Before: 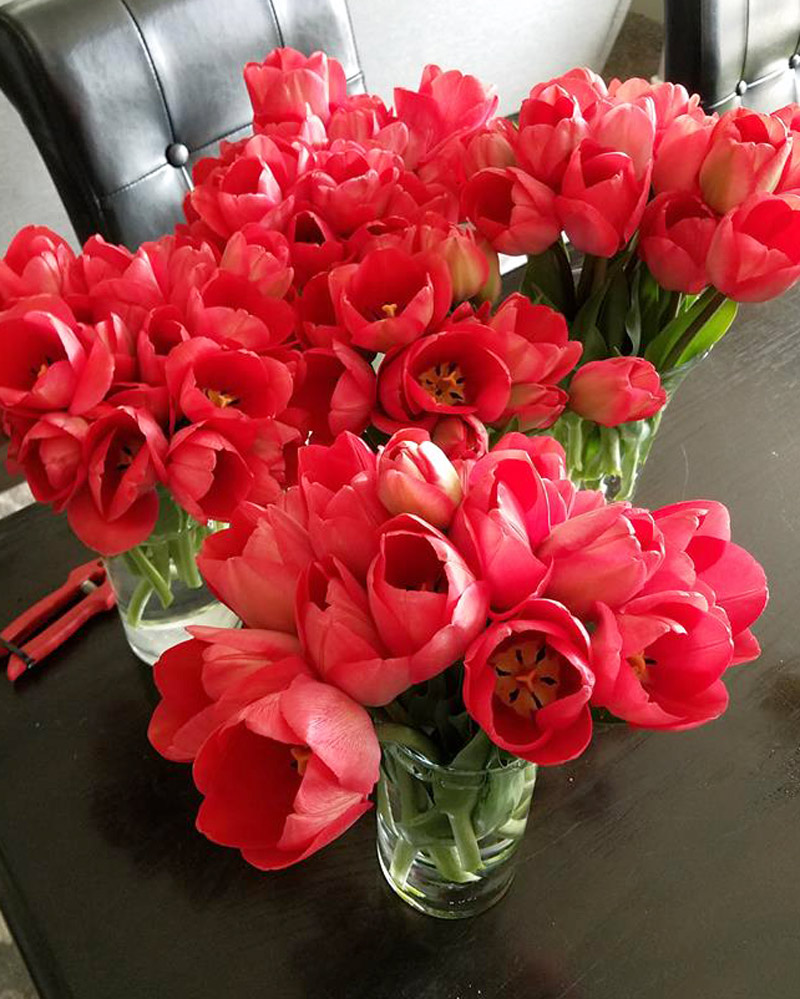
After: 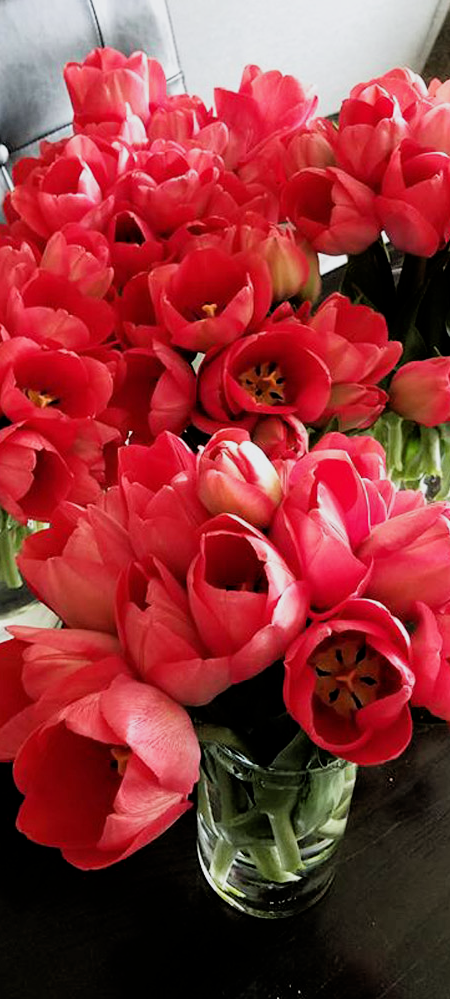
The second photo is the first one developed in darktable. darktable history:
white balance: red 0.988, blue 1.017
crop and rotate: left 22.516%, right 21.234%
filmic rgb: black relative exposure -5 EV, white relative exposure 3.5 EV, hardness 3.19, contrast 1.3, highlights saturation mix -50%
